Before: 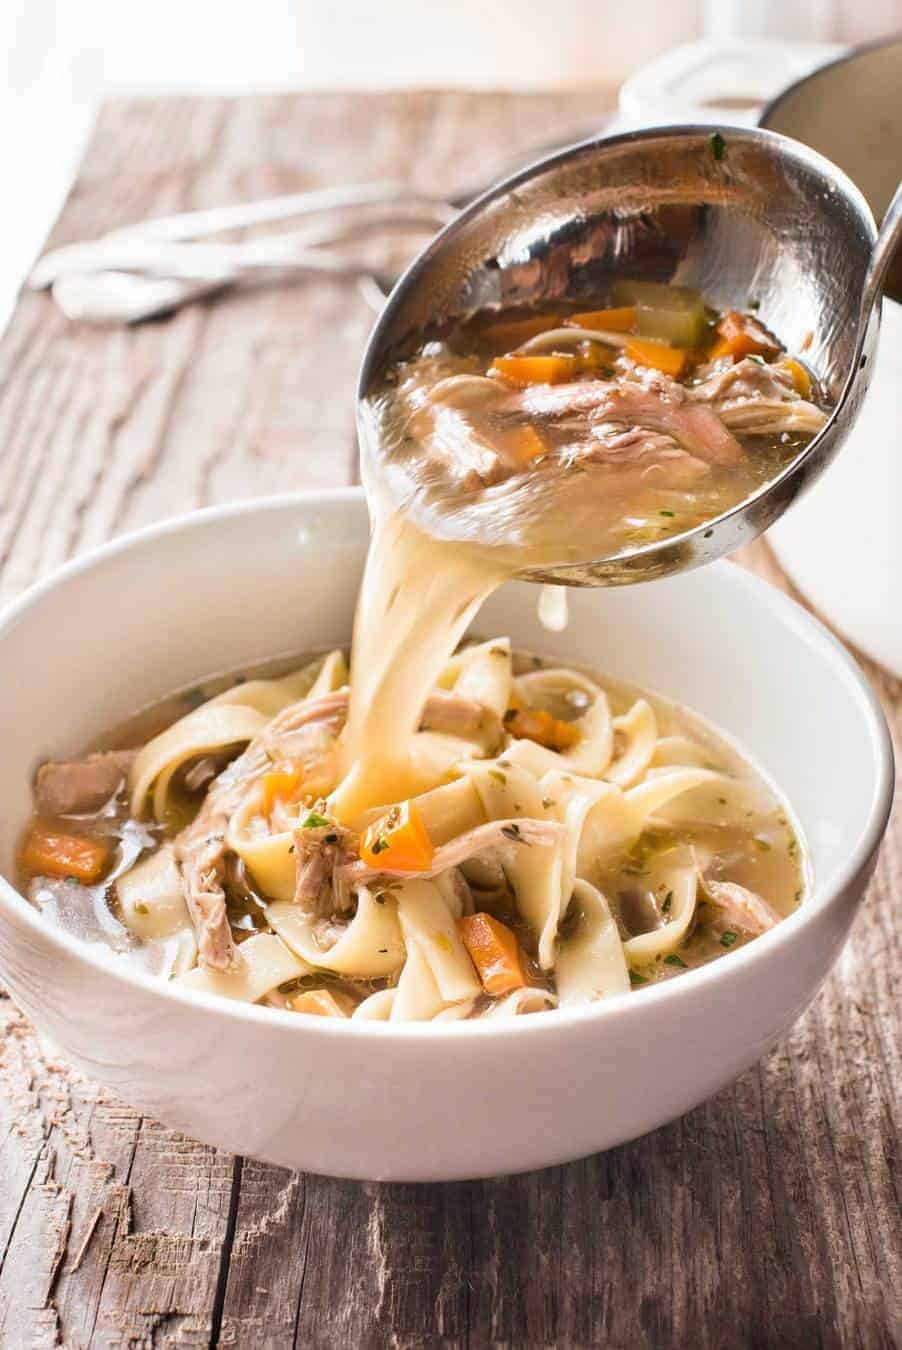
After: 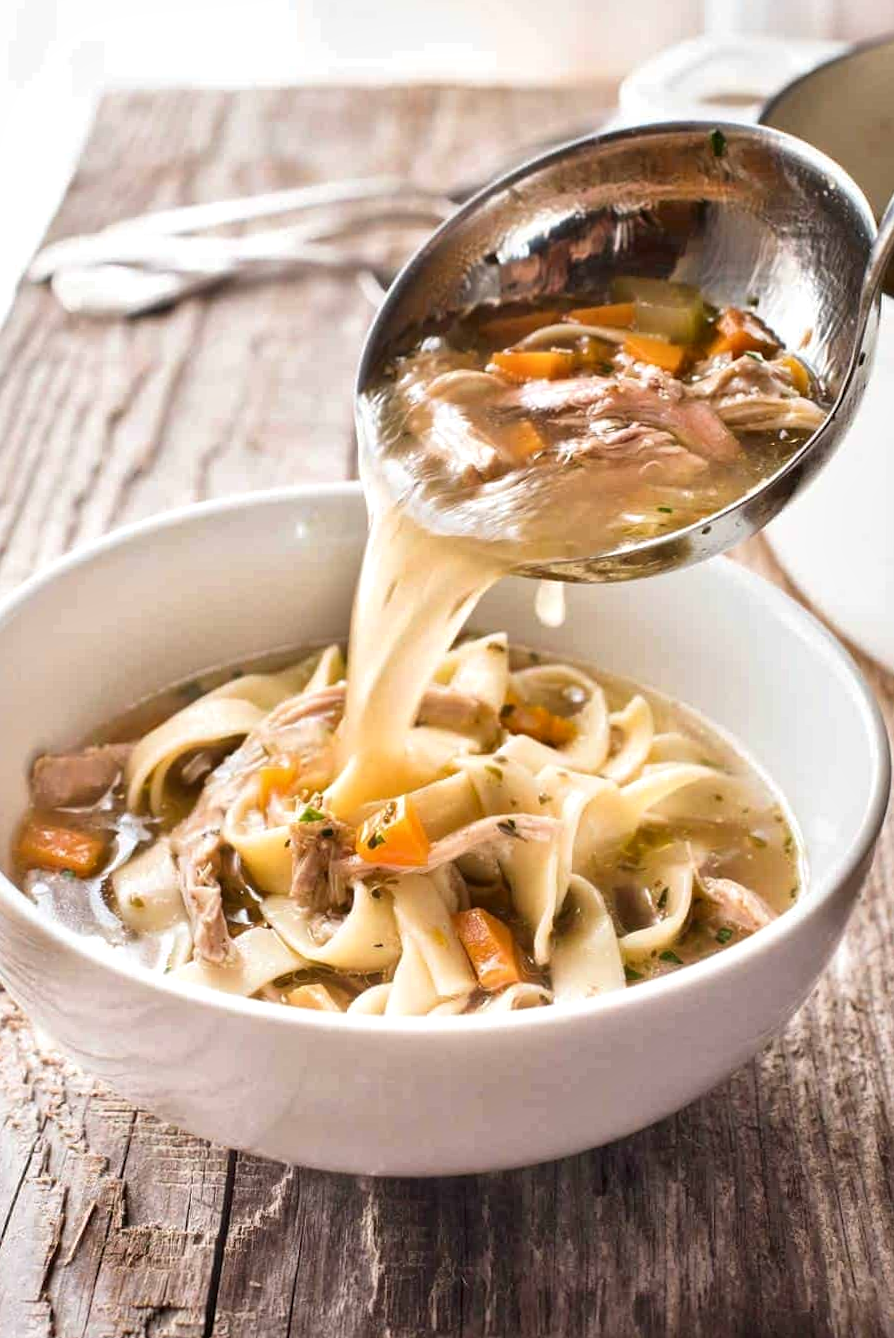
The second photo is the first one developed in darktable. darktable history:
crop and rotate: angle -0.319°
local contrast: mode bilateral grid, contrast 20, coarseness 49, detail 140%, midtone range 0.2
